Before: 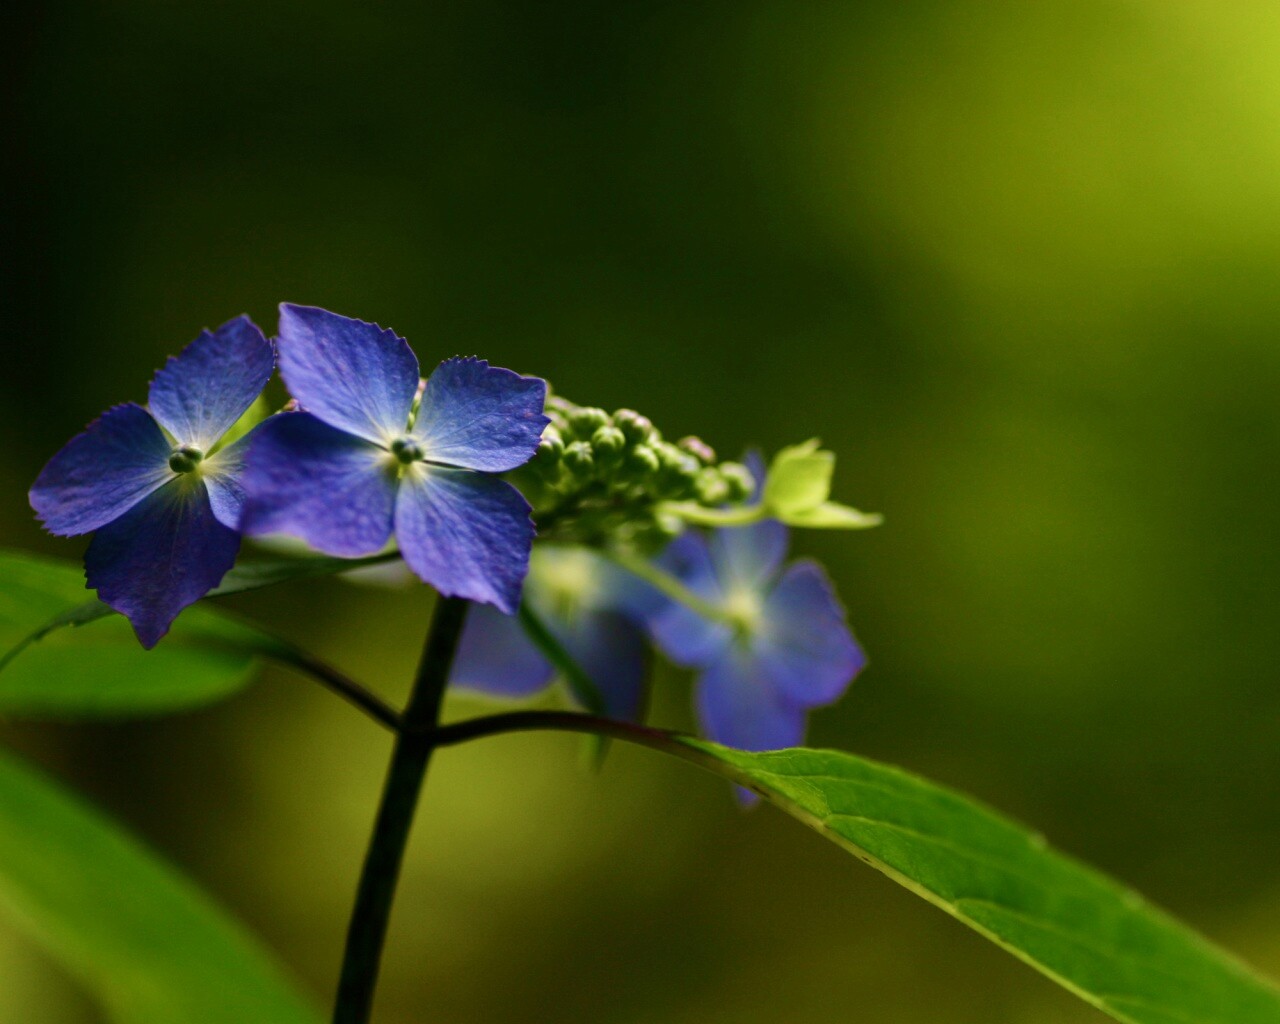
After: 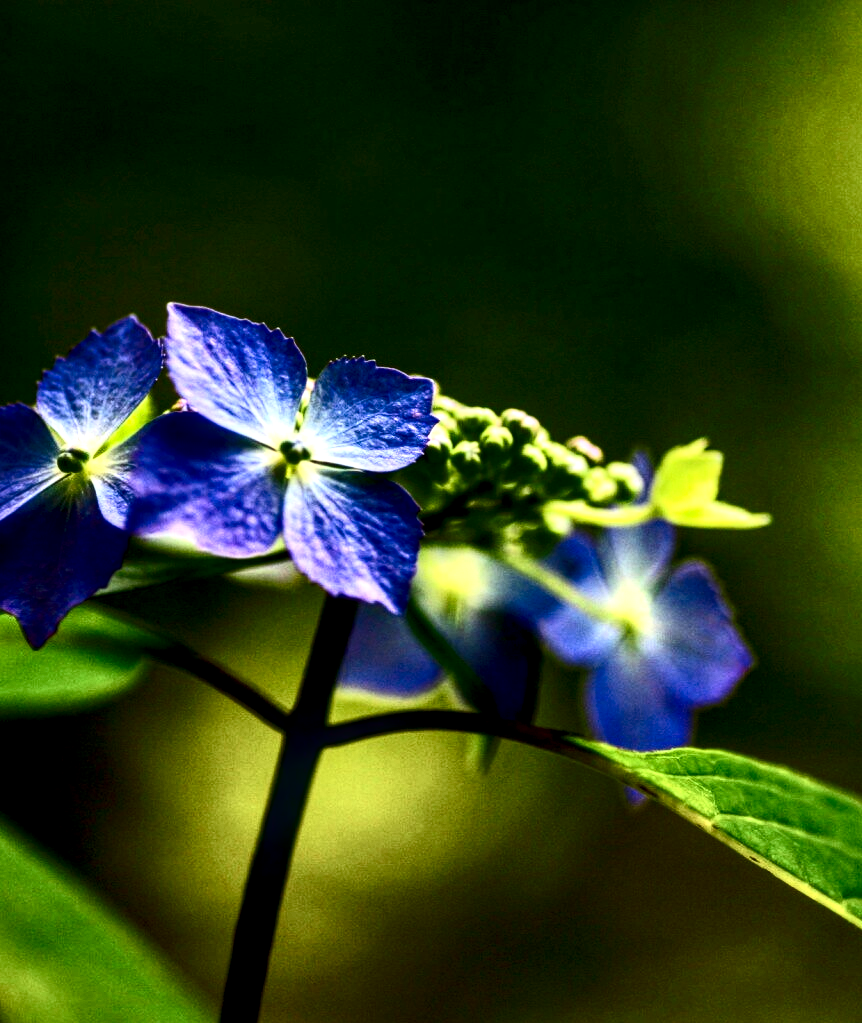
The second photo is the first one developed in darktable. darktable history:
crop and rotate: left 8.8%, right 23.797%
local contrast: detail 160%
contrast equalizer: octaves 7, y [[0.6 ×6], [0.55 ×6], [0 ×6], [0 ×6], [0 ×6]]
contrast brightness saturation: contrast 0.402, brightness 0.099, saturation 0.208
